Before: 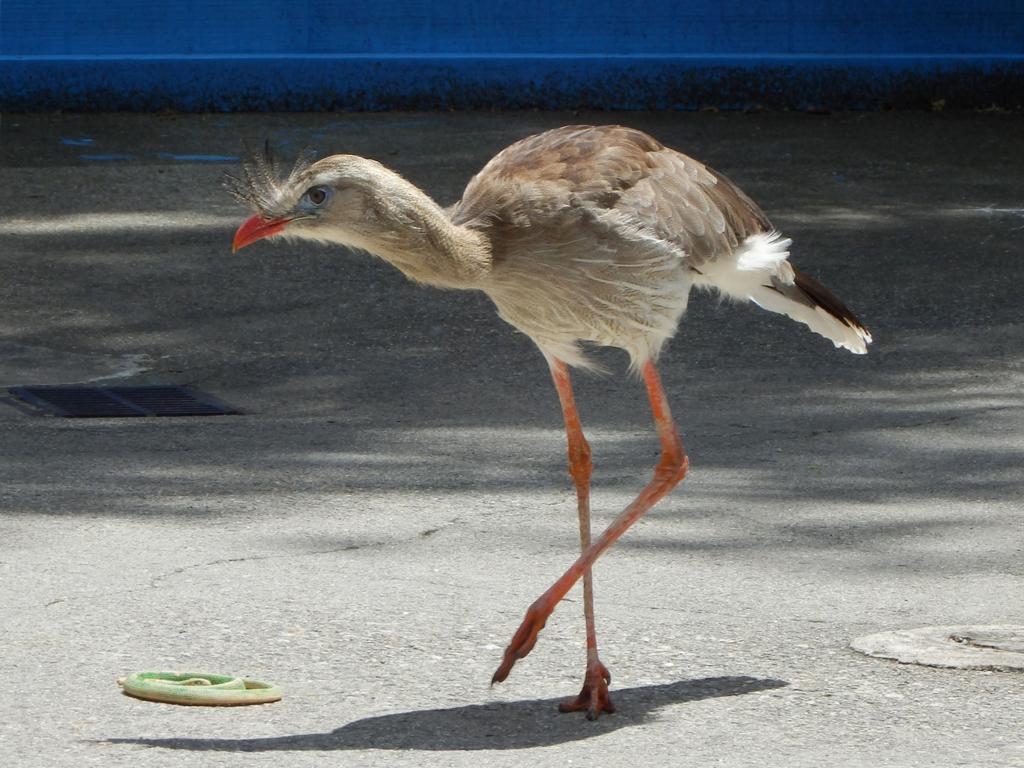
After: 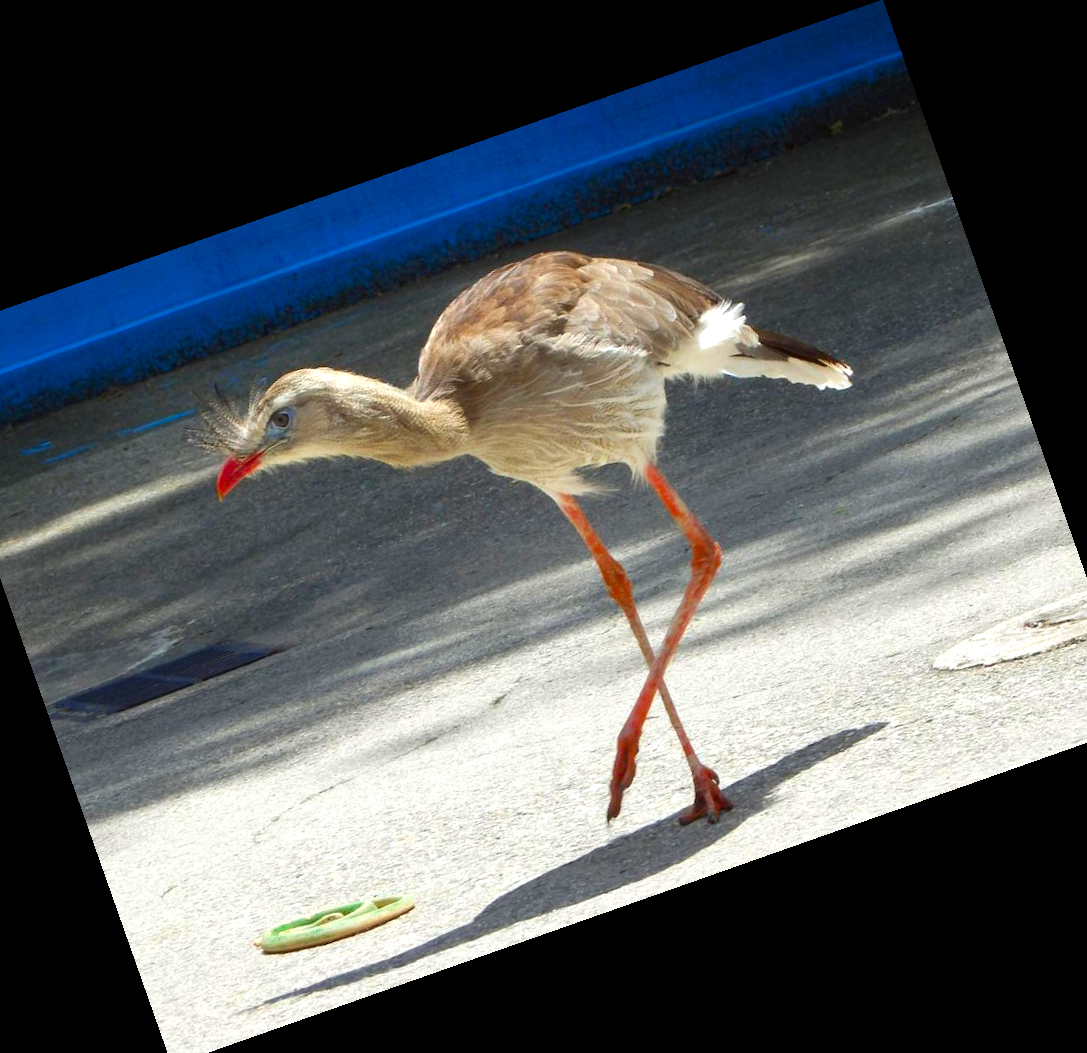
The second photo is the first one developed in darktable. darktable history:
color zones: curves: ch0 [(0, 0.425) (0.143, 0.422) (0.286, 0.42) (0.429, 0.419) (0.571, 0.419) (0.714, 0.42) (0.857, 0.422) (1, 0.425)]; ch1 [(0, 0.666) (0.143, 0.669) (0.286, 0.671) (0.429, 0.67) (0.571, 0.67) (0.714, 0.67) (0.857, 0.67) (1, 0.666)]
crop and rotate: angle 19.43°, left 6.812%, right 4.125%, bottom 1.087%
exposure: exposure 0.657 EV, compensate highlight preservation false
